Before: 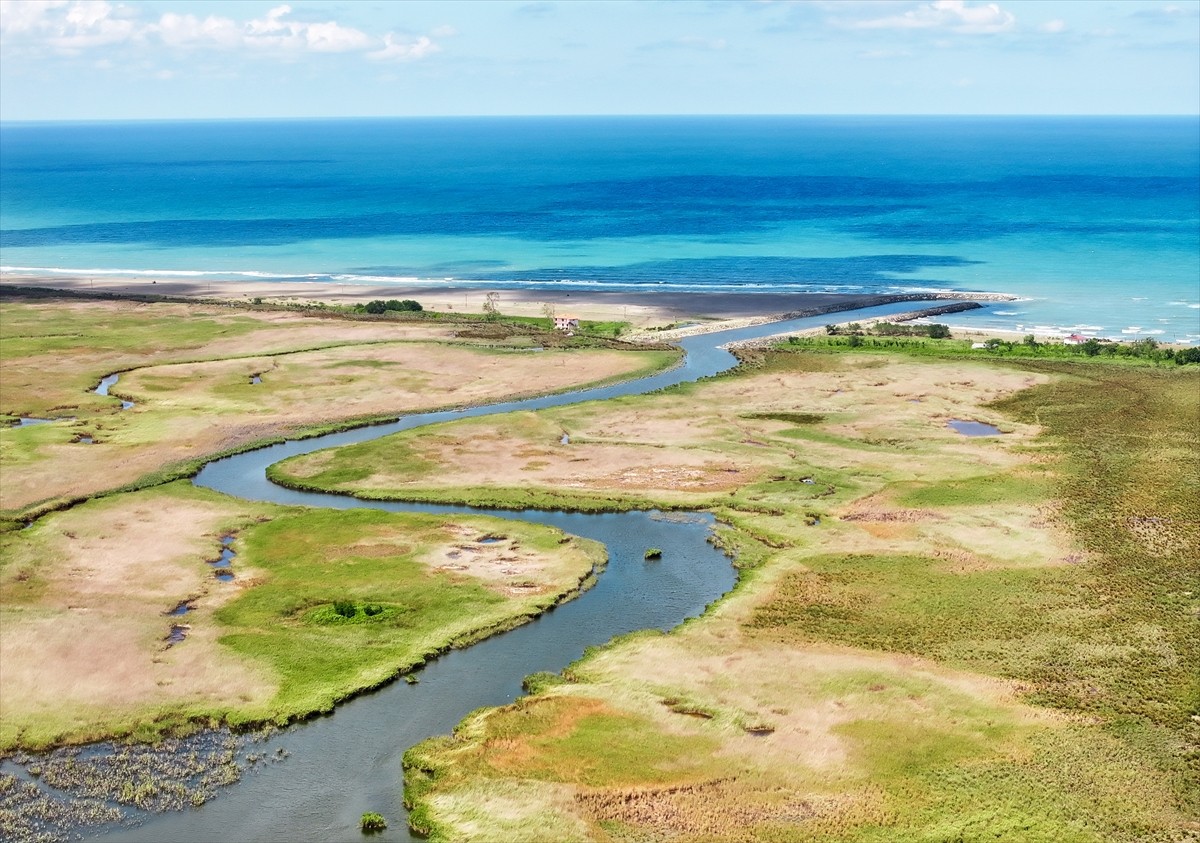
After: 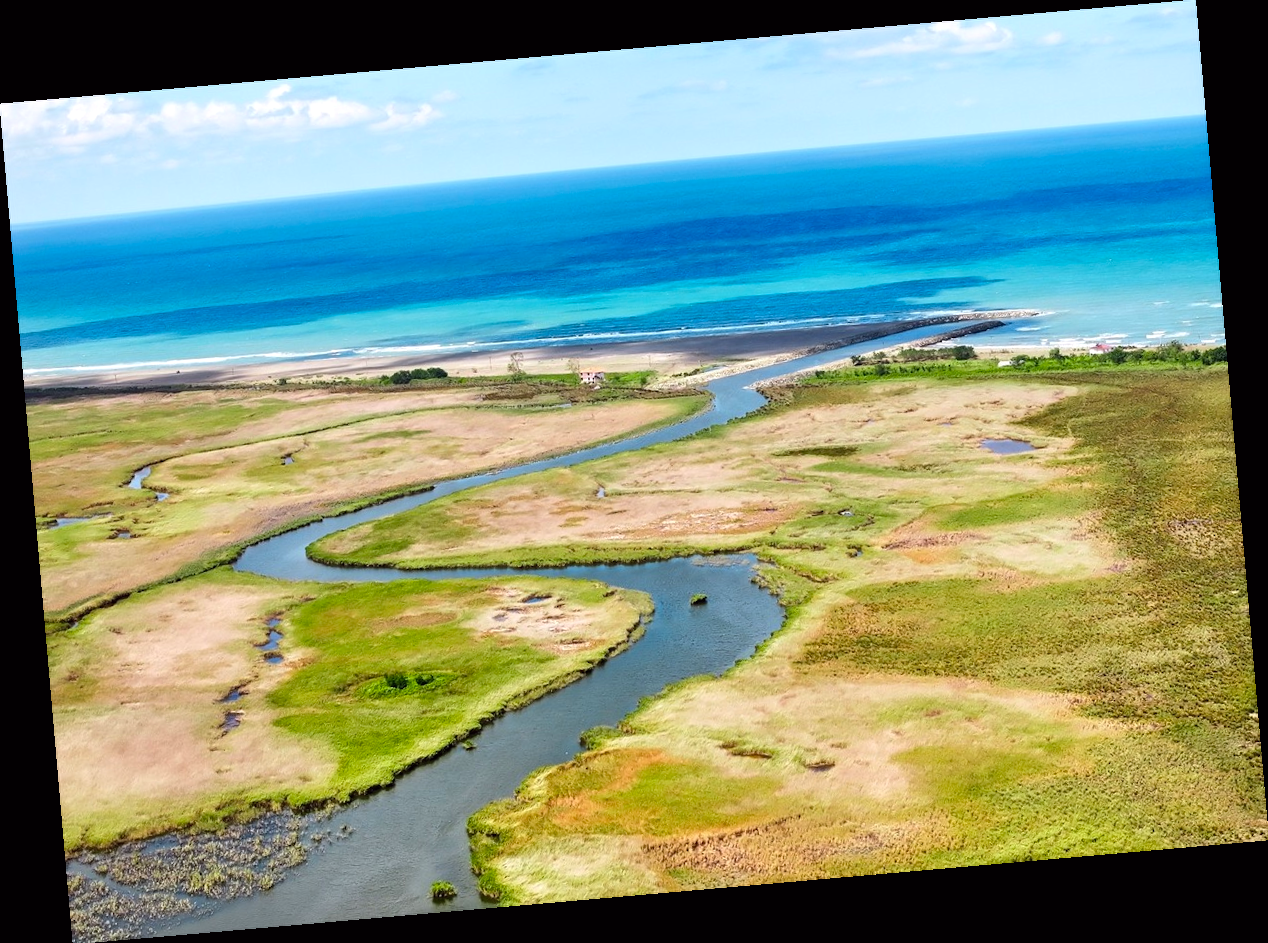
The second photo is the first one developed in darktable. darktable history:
color balance: lift [1, 1, 0.999, 1.001], gamma [1, 1.003, 1.005, 0.995], gain [1, 0.992, 0.988, 1.012], contrast 5%, output saturation 110%
rotate and perspective: rotation -4.98°, automatic cropping off
